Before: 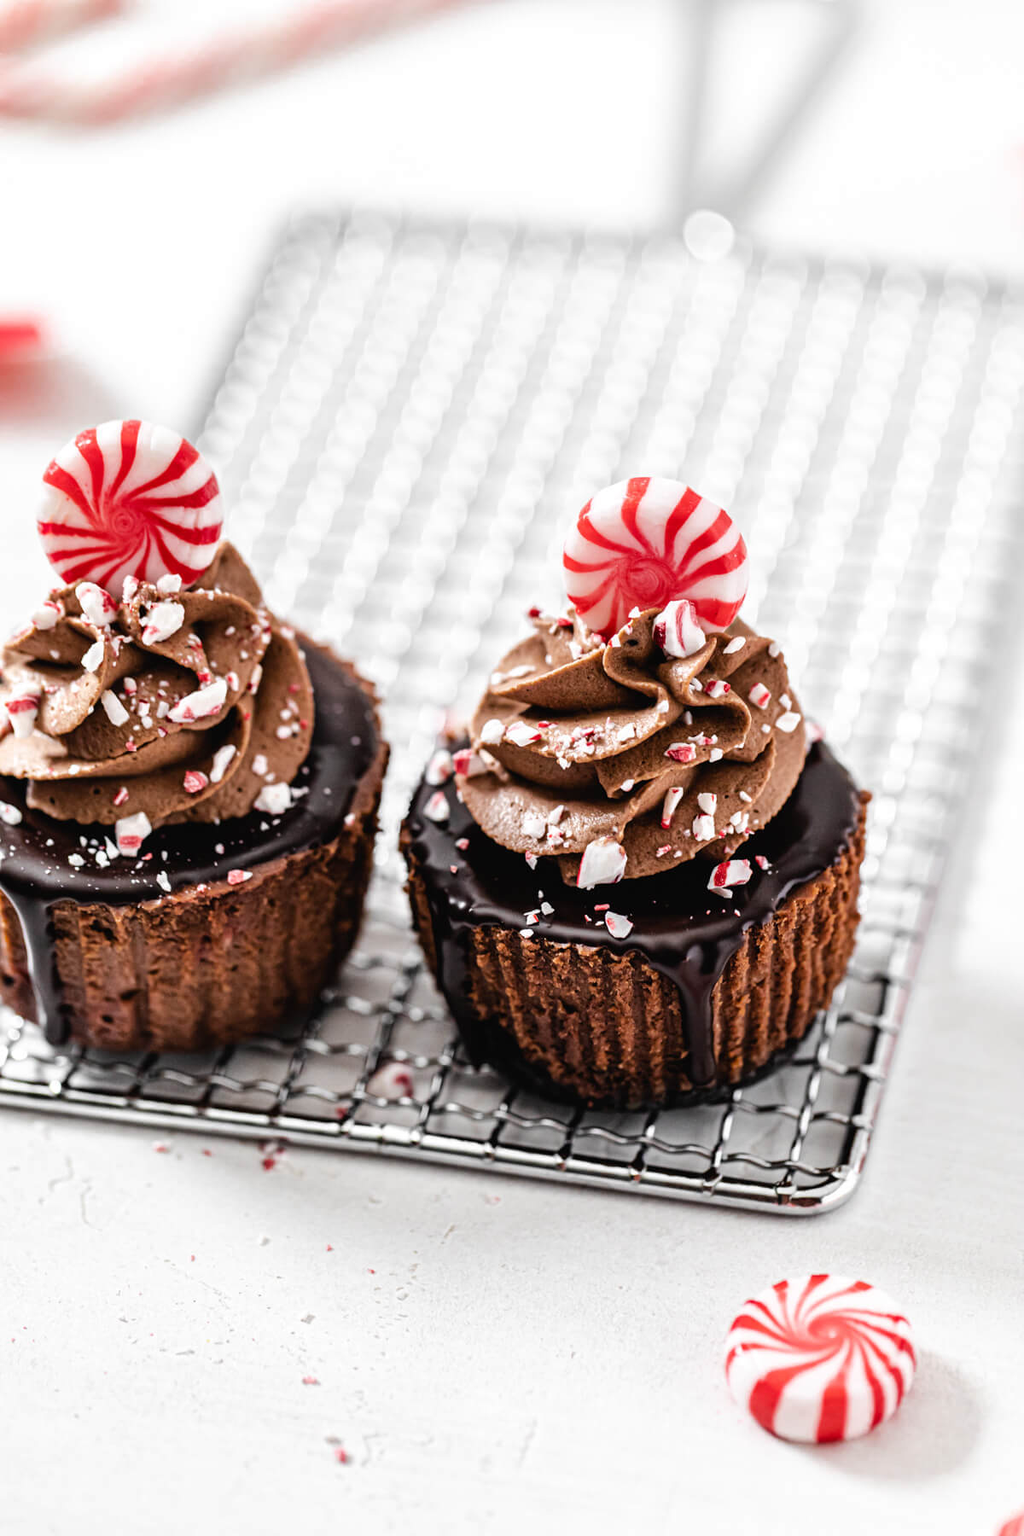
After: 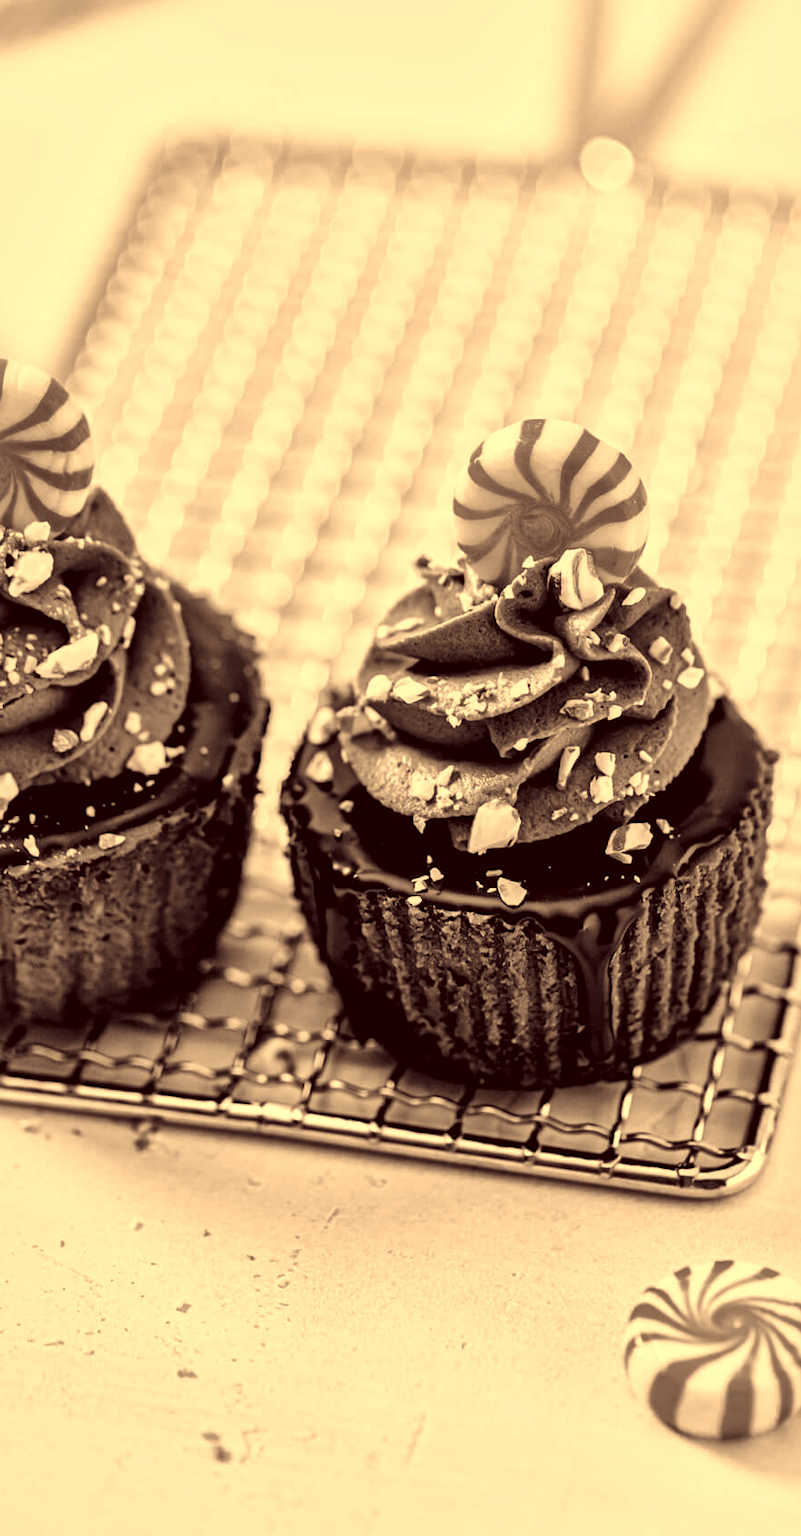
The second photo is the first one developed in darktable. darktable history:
color calibration: output gray [0.267, 0.423, 0.261, 0], illuminant same as pipeline (D50), adaptation none (bypass)
color correction: highlights a* 10.12, highlights b* 39.04, shadows a* 14.62, shadows b* 3.37
local contrast: mode bilateral grid, contrast 20, coarseness 50, detail 171%, midtone range 0.2
color balance rgb: perceptual saturation grading › global saturation 30%, global vibrance 20%
crop and rotate: left 13.15%, top 5.251%, right 12.609%
